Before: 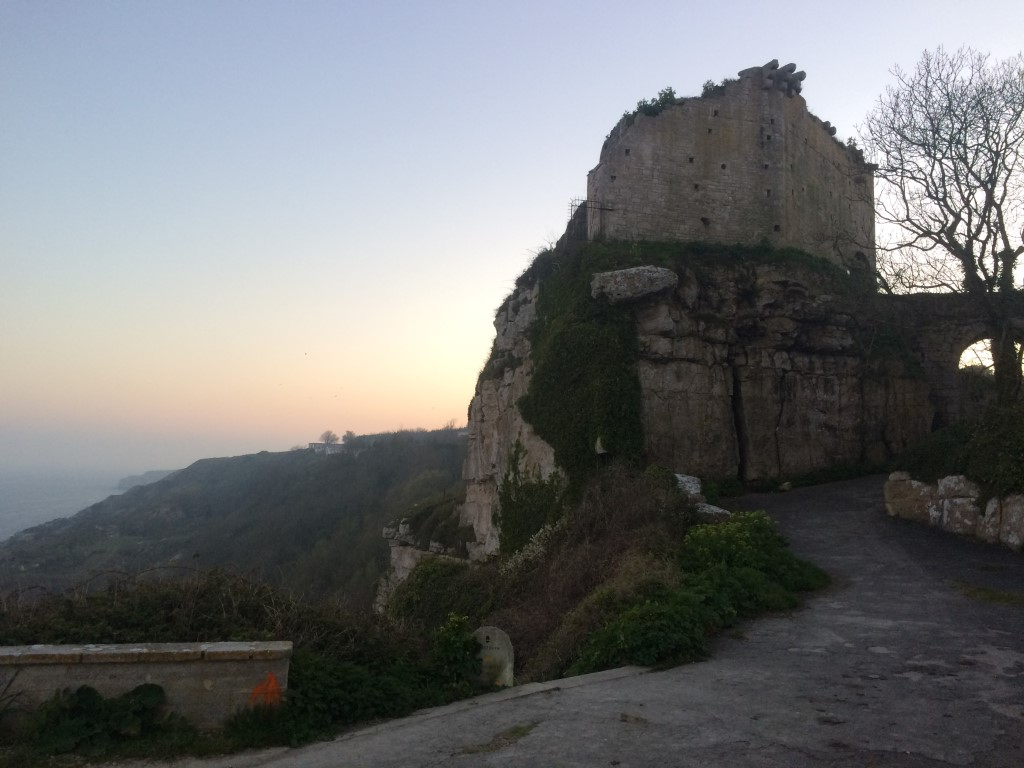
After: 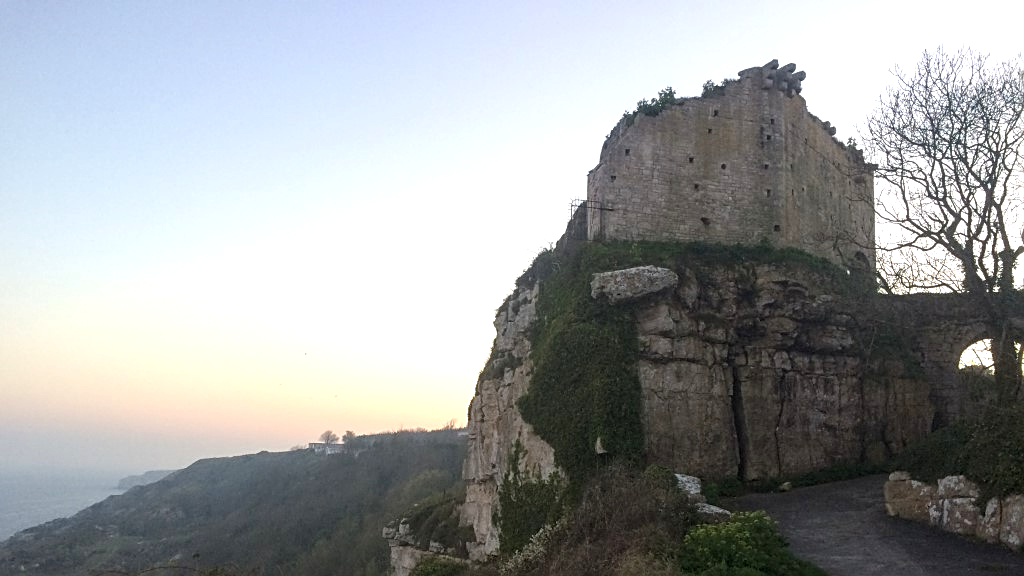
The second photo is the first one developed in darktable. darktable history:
crop: bottom 24.988%
exposure: exposure 0.574 EV, compensate highlight preservation false
local contrast: on, module defaults
sharpen: on, module defaults
